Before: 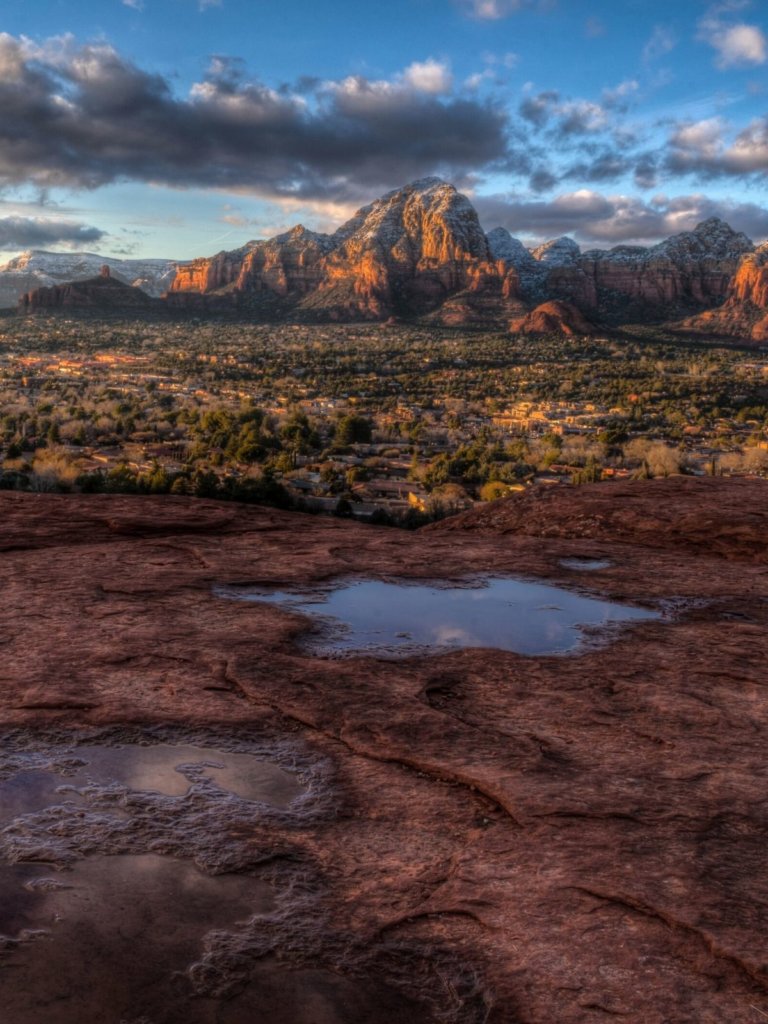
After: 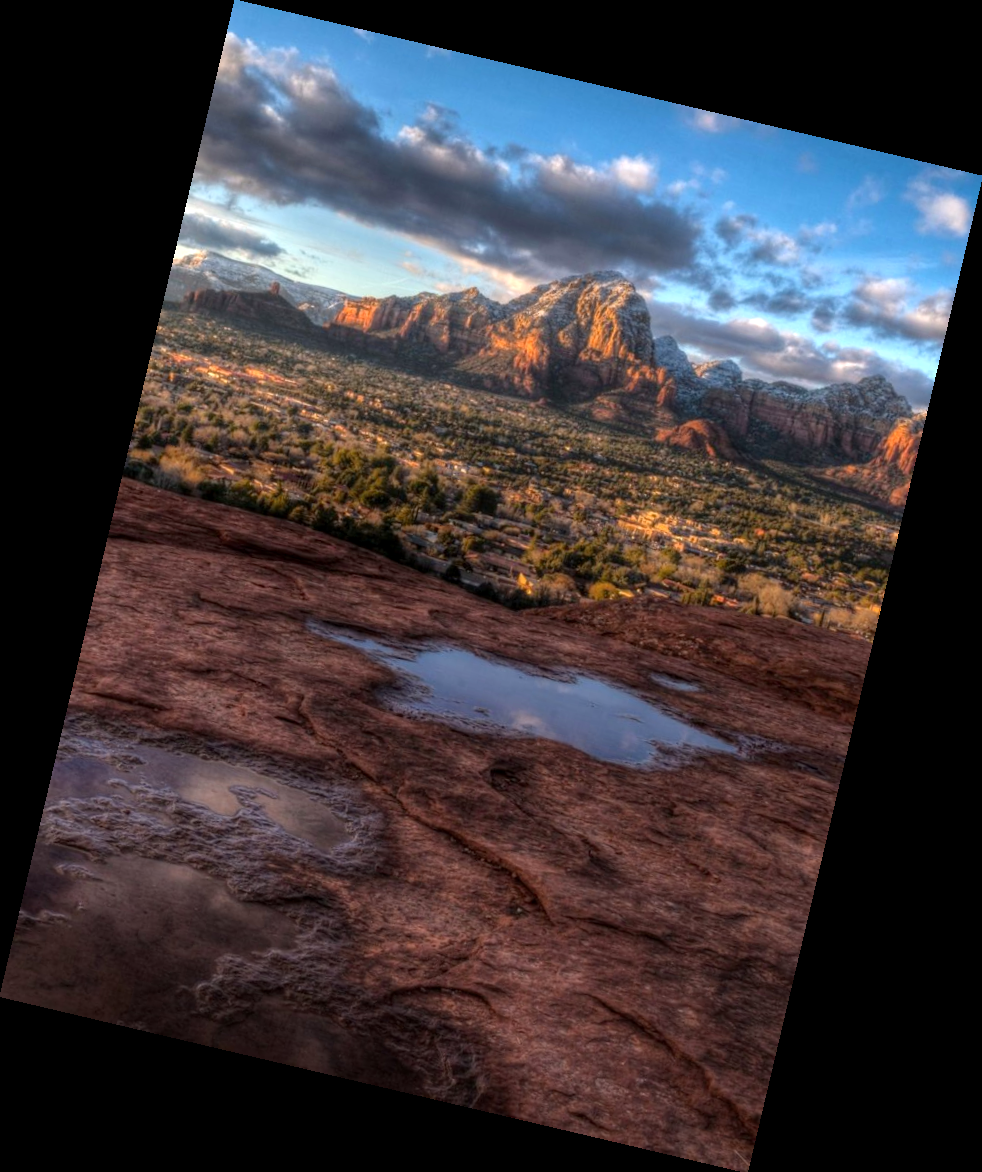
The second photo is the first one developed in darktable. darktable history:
exposure: black level correction 0.001, exposure 0.5 EV, compensate exposure bias true, compensate highlight preservation false
rotate and perspective: rotation 13.27°, automatic cropping off
graduated density: rotation -180°, offset 27.42
